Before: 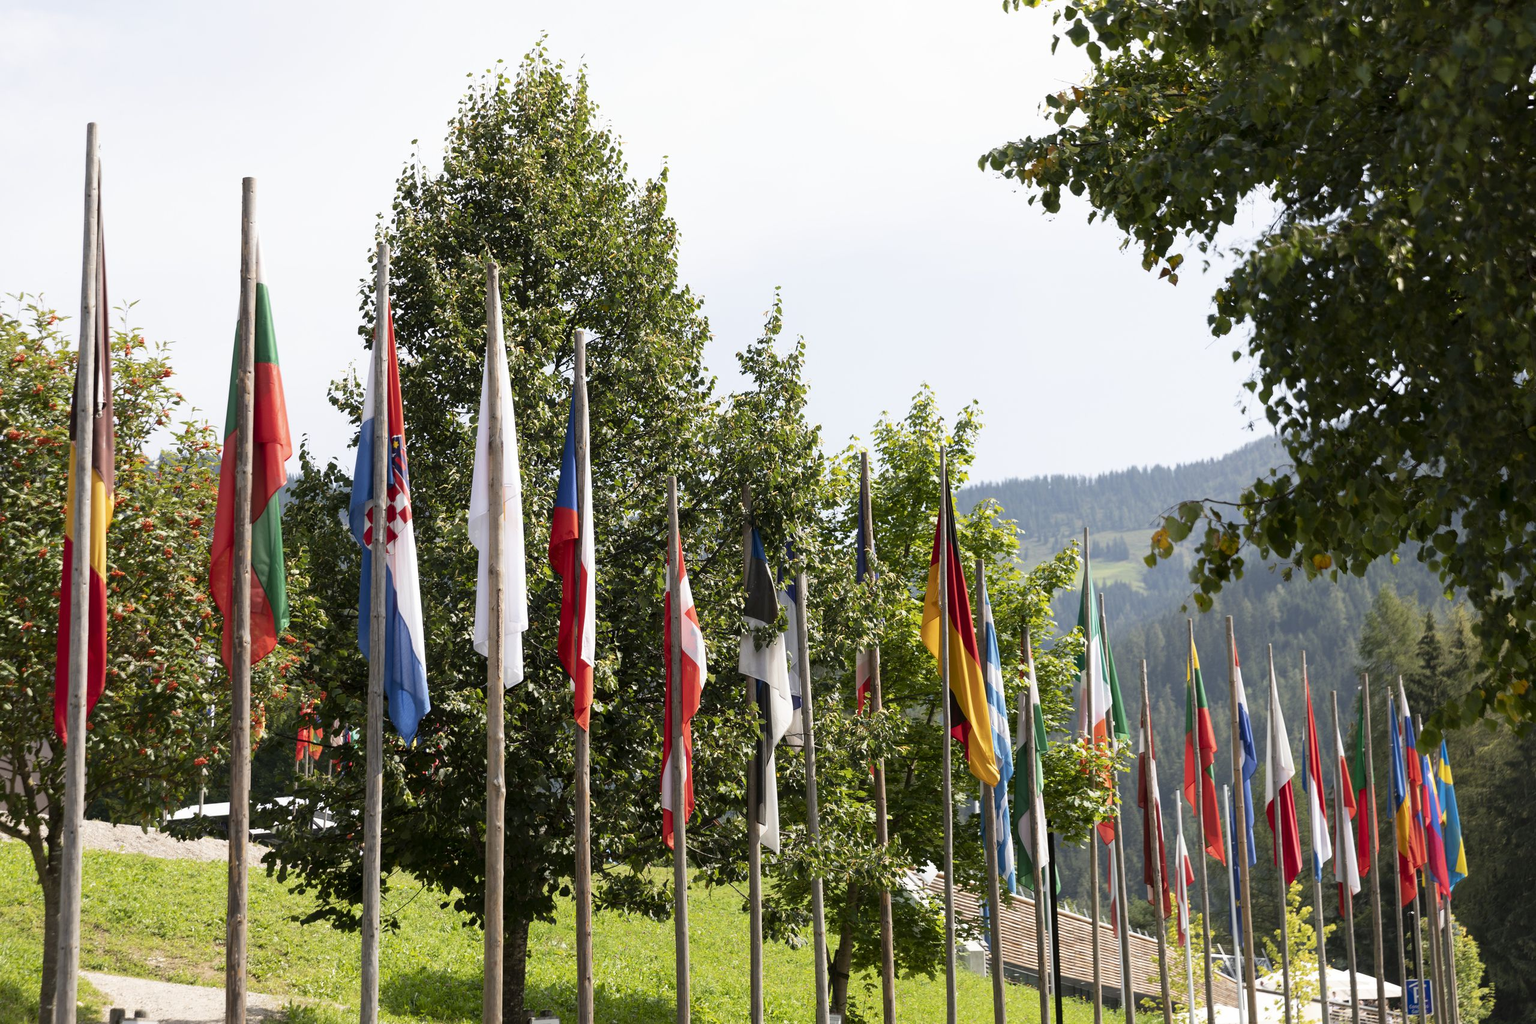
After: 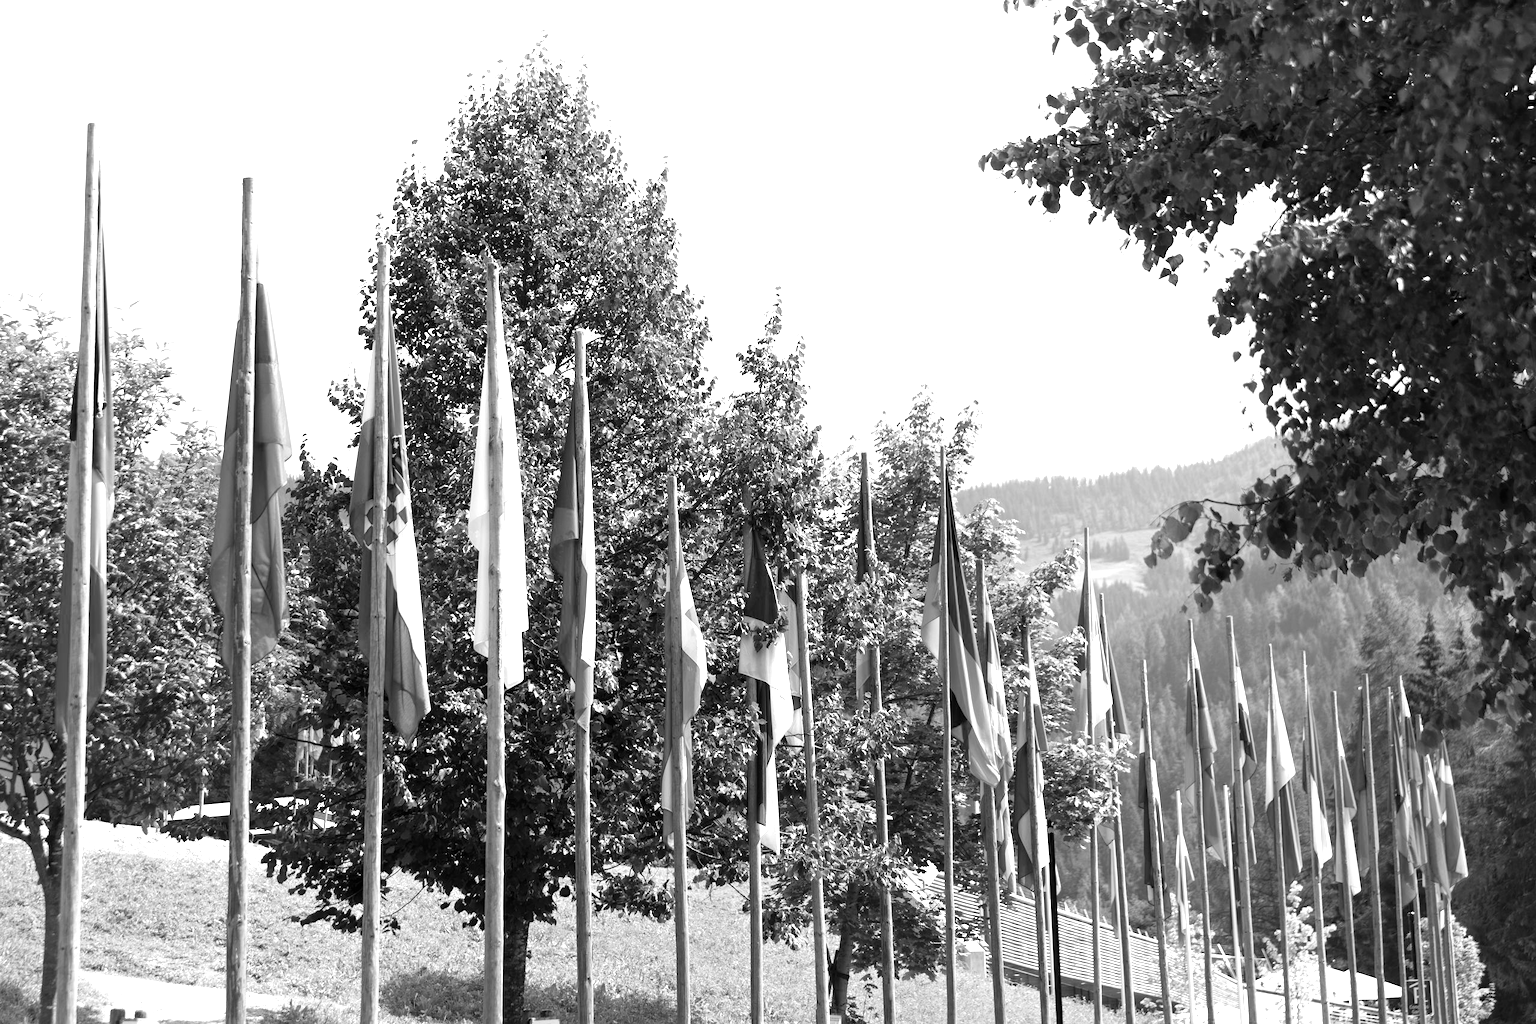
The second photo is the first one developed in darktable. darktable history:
exposure: black level correction 0, exposure 0.877 EV, compensate exposure bias true, compensate highlight preservation false
monochrome: size 1
